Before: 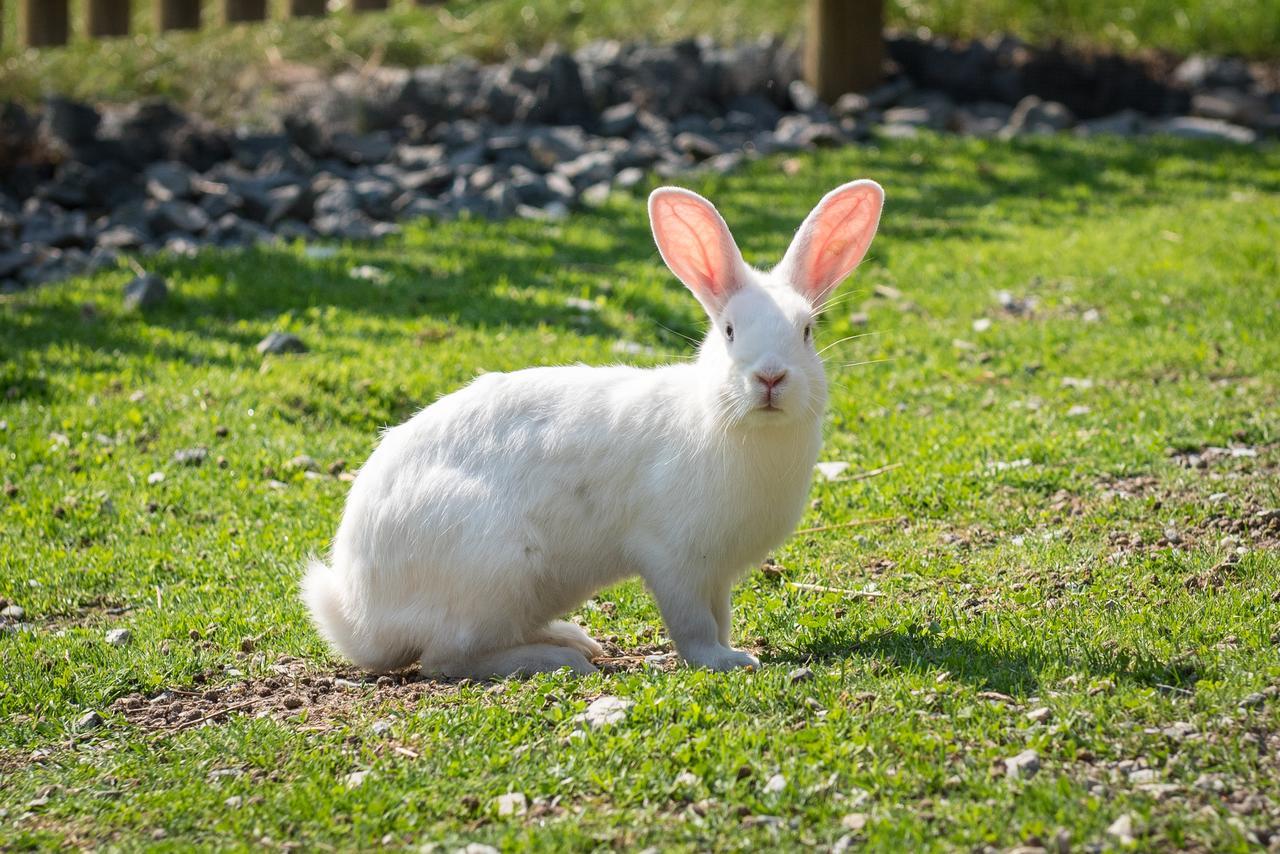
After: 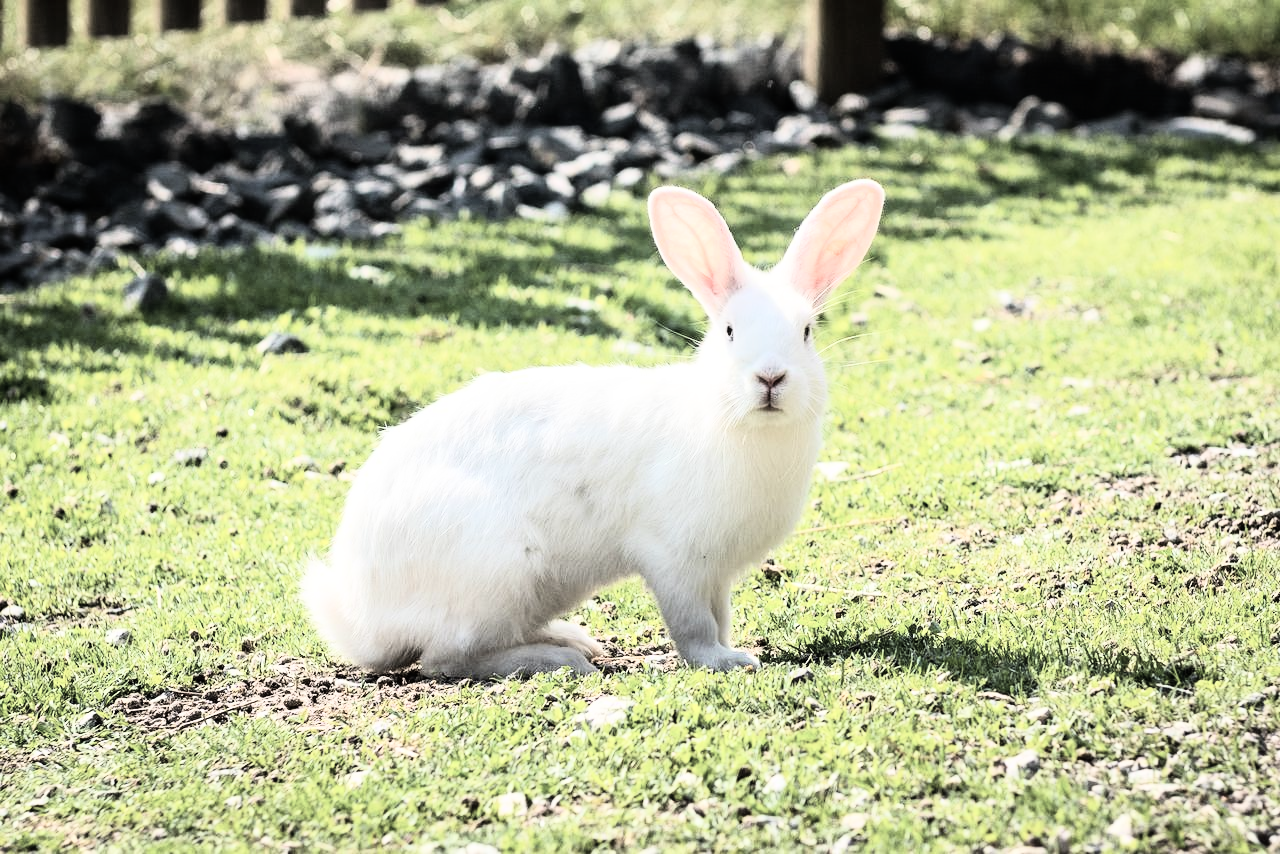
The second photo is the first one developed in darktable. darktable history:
color correction: saturation 0.5
rgb curve: curves: ch0 [(0, 0) (0.21, 0.15) (0.24, 0.21) (0.5, 0.75) (0.75, 0.96) (0.89, 0.99) (1, 1)]; ch1 [(0, 0.02) (0.21, 0.13) (0.25, 0.2) (0.5, 0.67) (0.75, 0.9) (0.89, 0.97) (1, 1)]; ch2 [(0, 0.02) (0.21, 0.13) (0.25, 0.2) (0.5, 0.67) (0.75, 0.9) (0.89, 0.97) (1, 1)], compensate middle gray true
